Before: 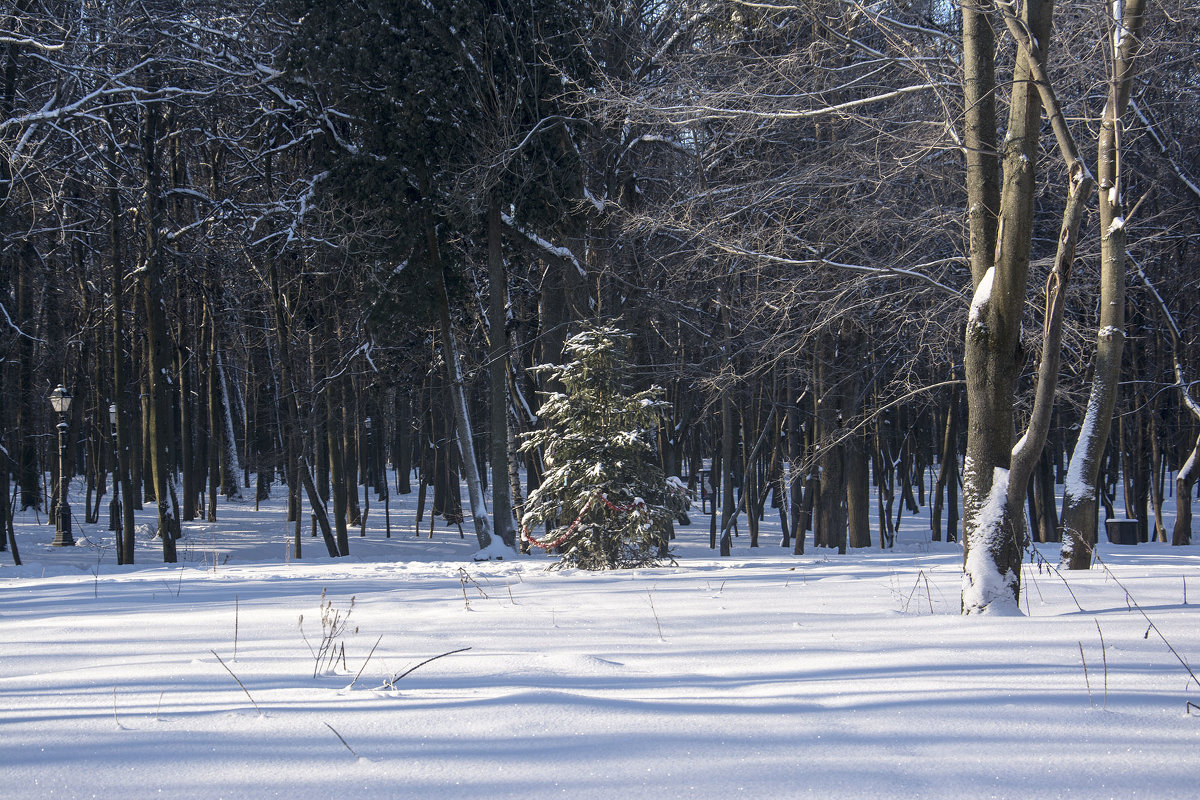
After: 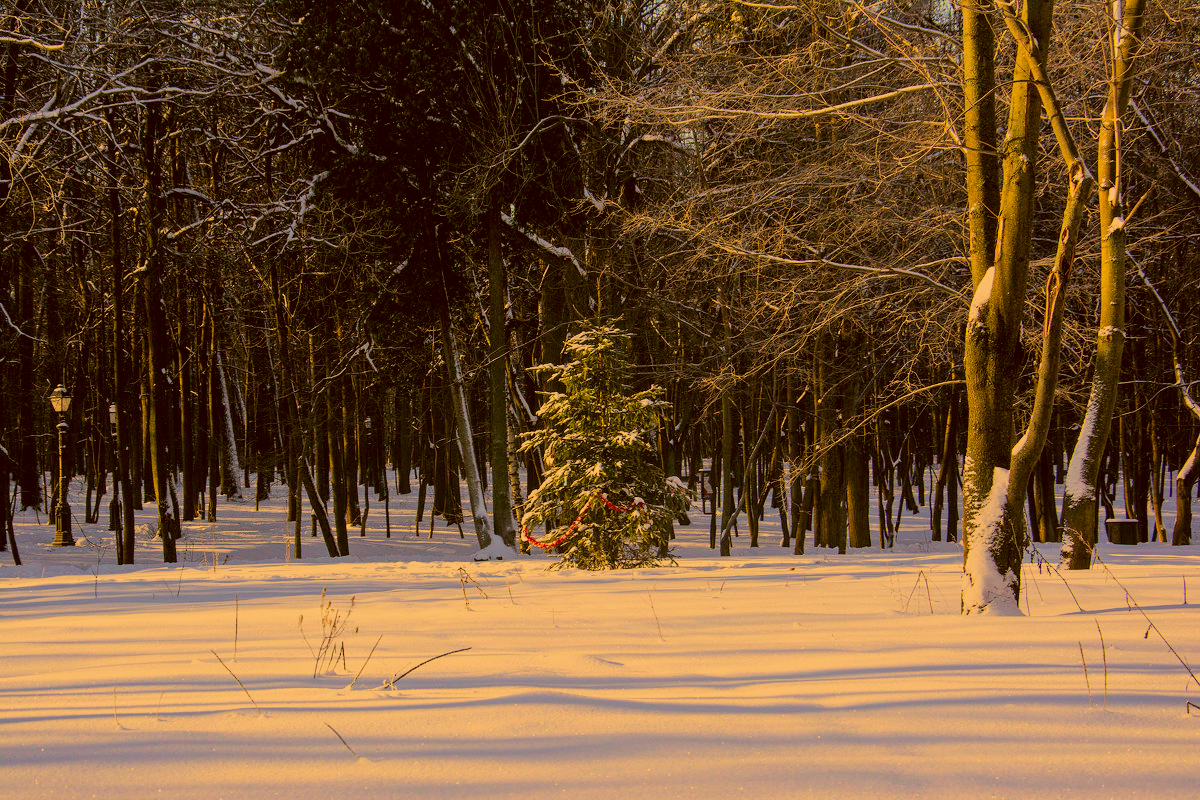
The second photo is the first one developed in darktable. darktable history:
exposure: compensate highlight preservation false
filmic rgb: middle gray luminance 29.79%, black relative exposure -8.95 EV, white relative exposure 6.98 EV, threshold 5.95 EV, target black luminance 0%, hardness 2.97, latitude 2.58%, contrast 0.962, highlights saturation mix 3.63%, shadows ↔ highlights balance 11.38%, add noise in highlights 0.099, color science v4 (2020), iterations of high-quality reconstruction 0, type of noise poissonian, enable highlight reconstruction true
color correction: highlights a* 10.98, highlights b* 30.48, shadows a* 2.6, shadows b* 17.19, saturation 1.72
